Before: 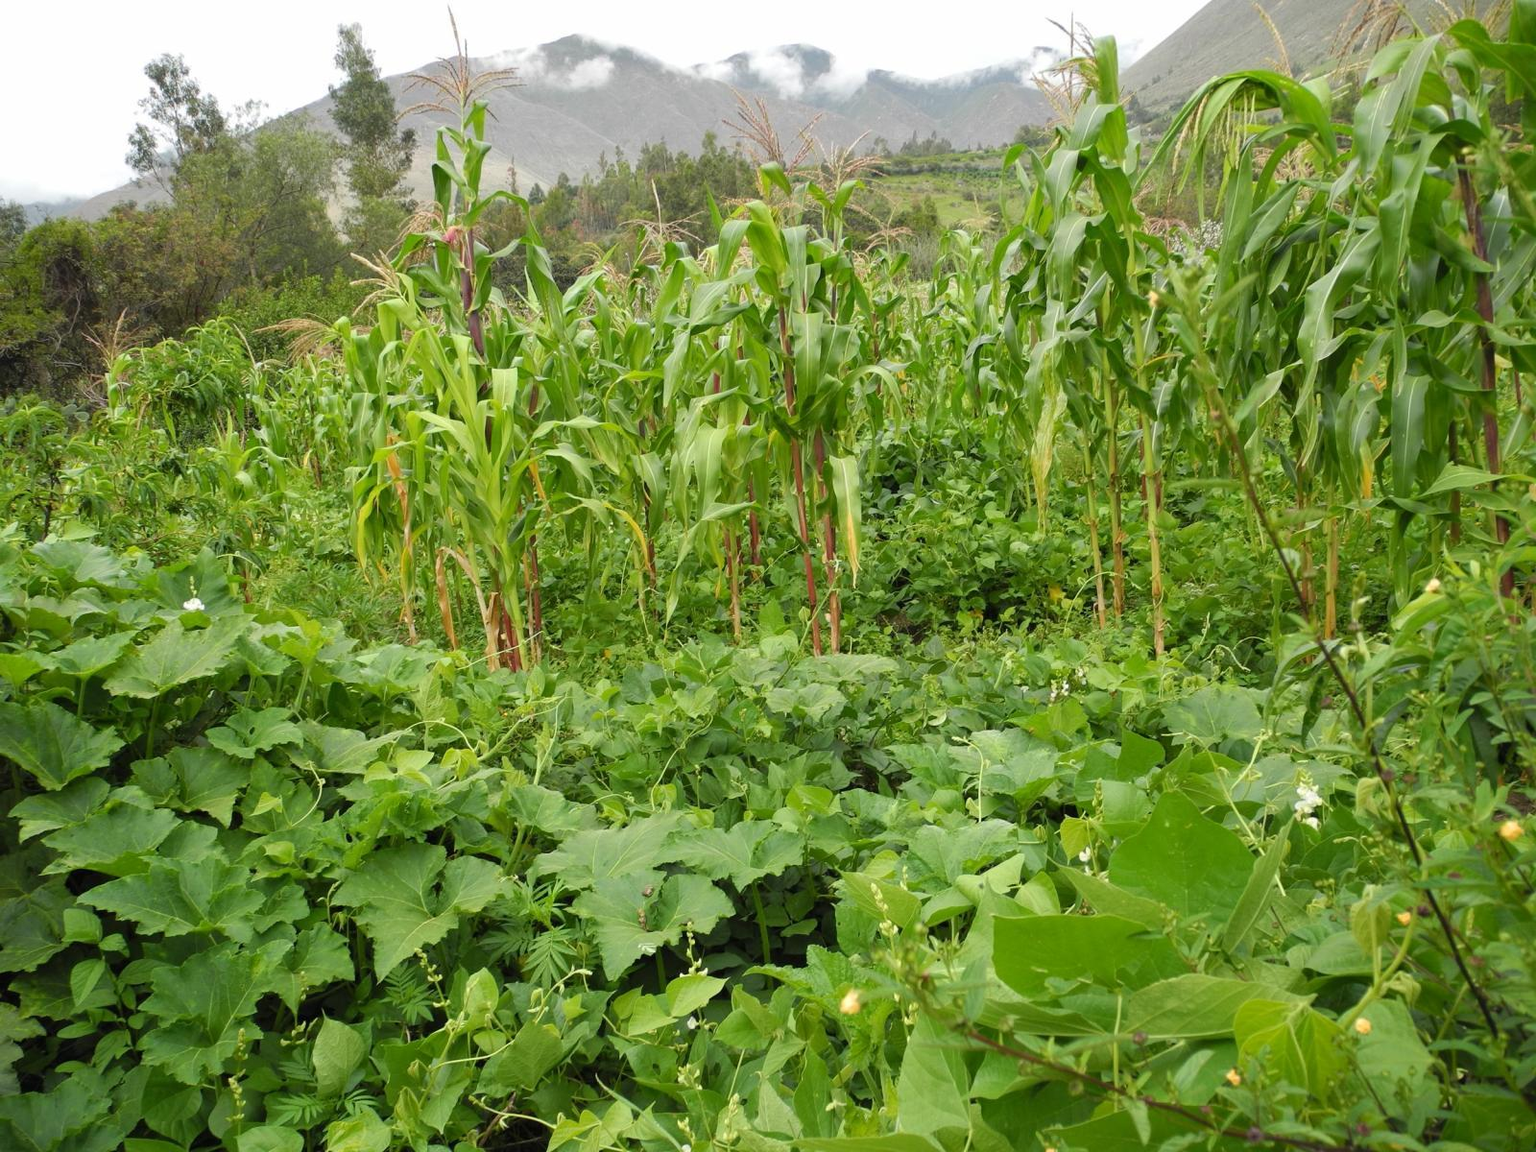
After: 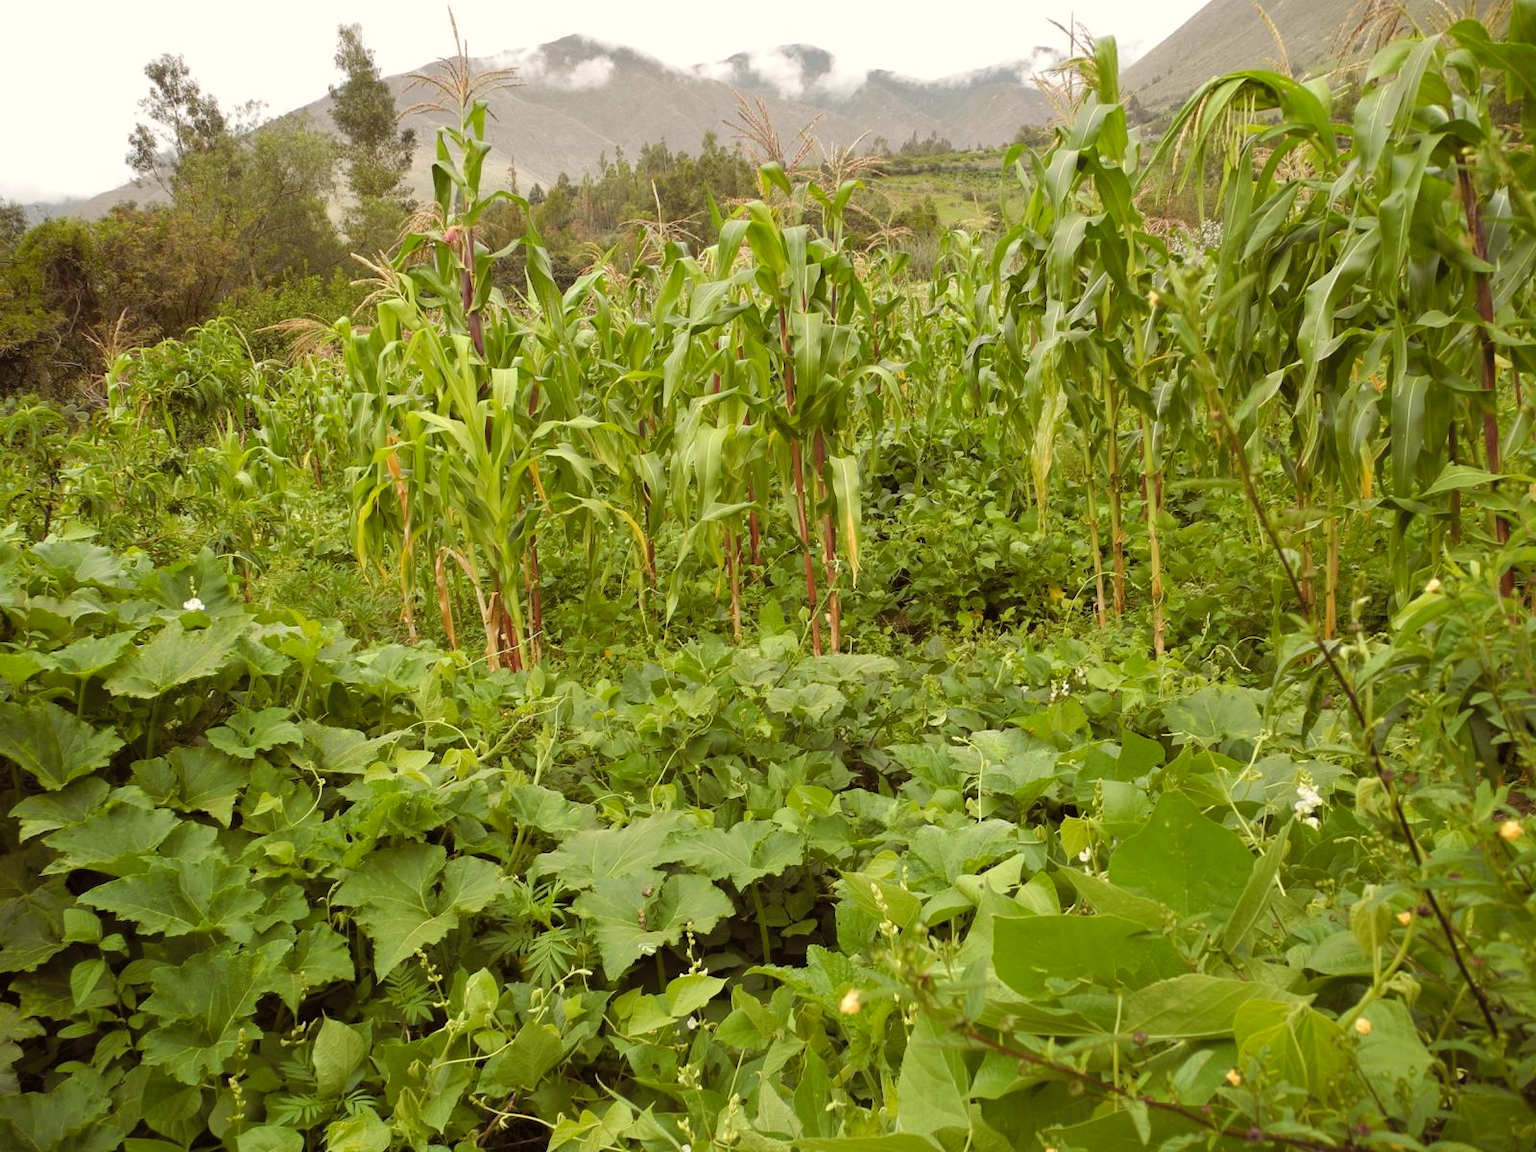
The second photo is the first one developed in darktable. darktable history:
color zones: curves: ch0 [(0, 0.5) (0.143, 0.52) (0.286, 0.5) (0.429, 0.5) (0.571, 0.5) (0.714, 0.5) (0.857, 0.5) (1, 0.5)]; ch1 [(0, 0.489) (0.155, 0.45) (0.286, 0.466) (0.429, 0.5) (0.571, 0.5) (0.714, 0.5) (0.857, 0.5) (1, 0.489)]
color balance rgb: shadows lift › chroma 4.41%, shadows lift › hue 27°, power › chroma 2.5%, power › hue 70°, highlights gain › chroma 1%, highlights gain › hue 27°, saturation formula JzAzBz (2021)
